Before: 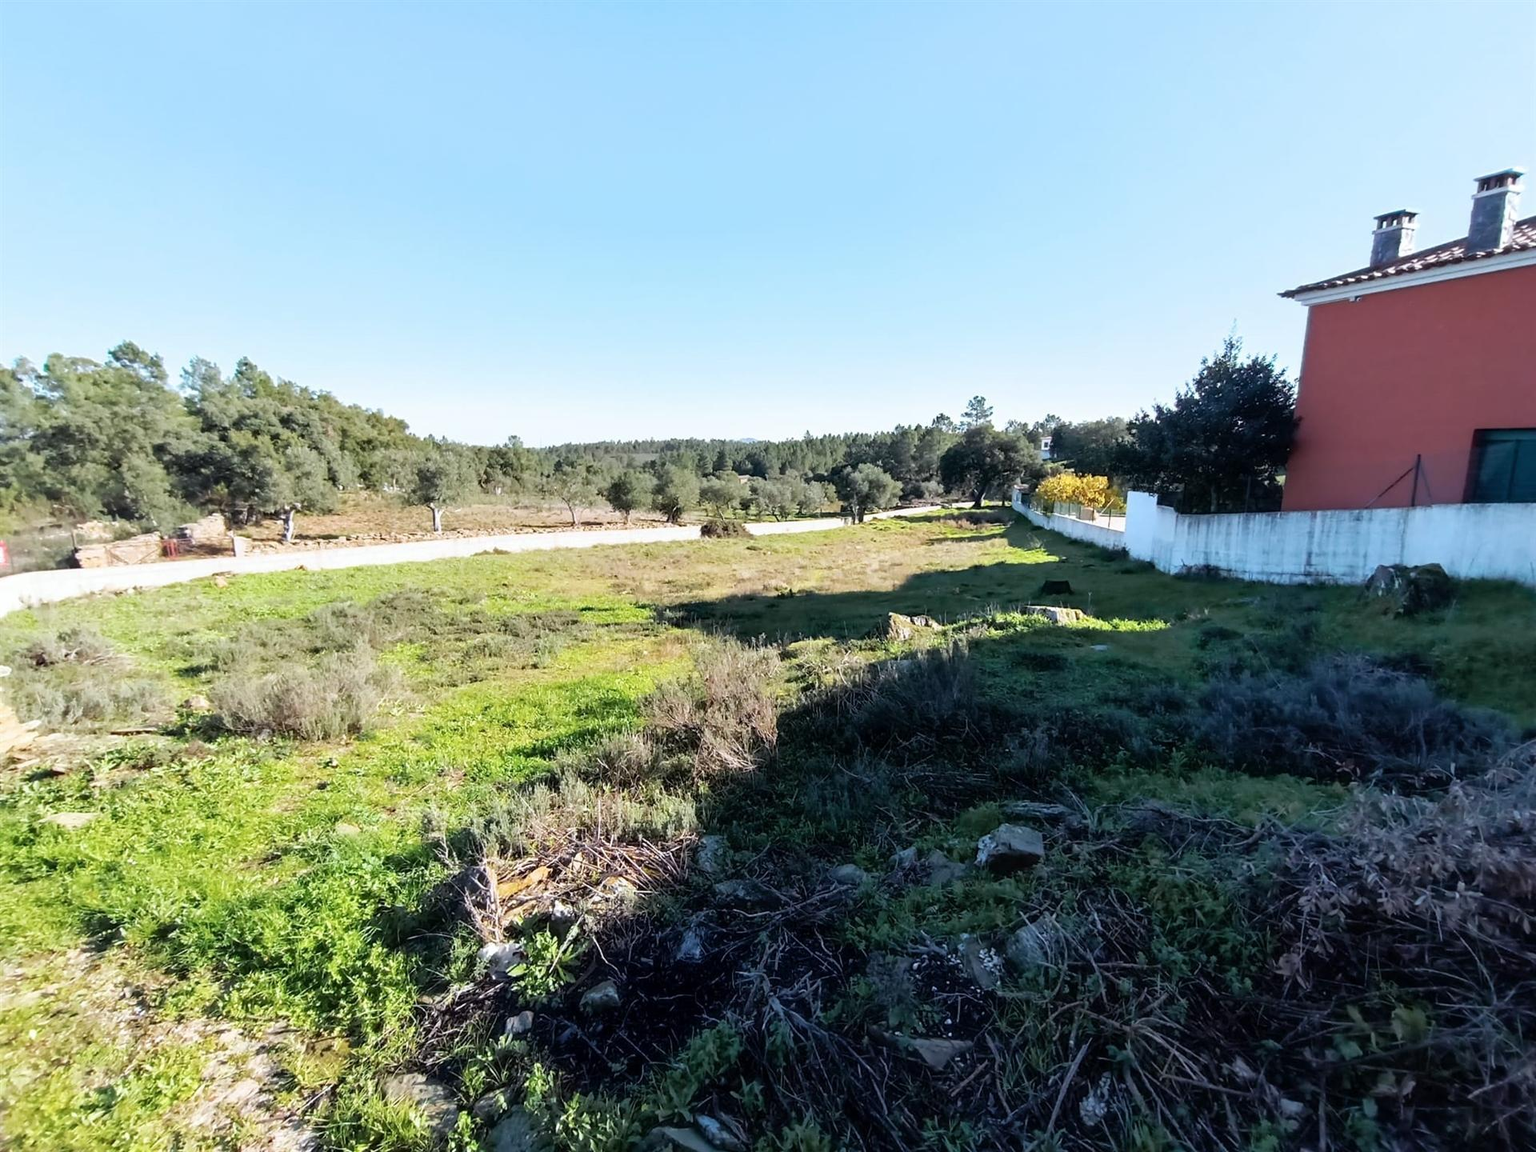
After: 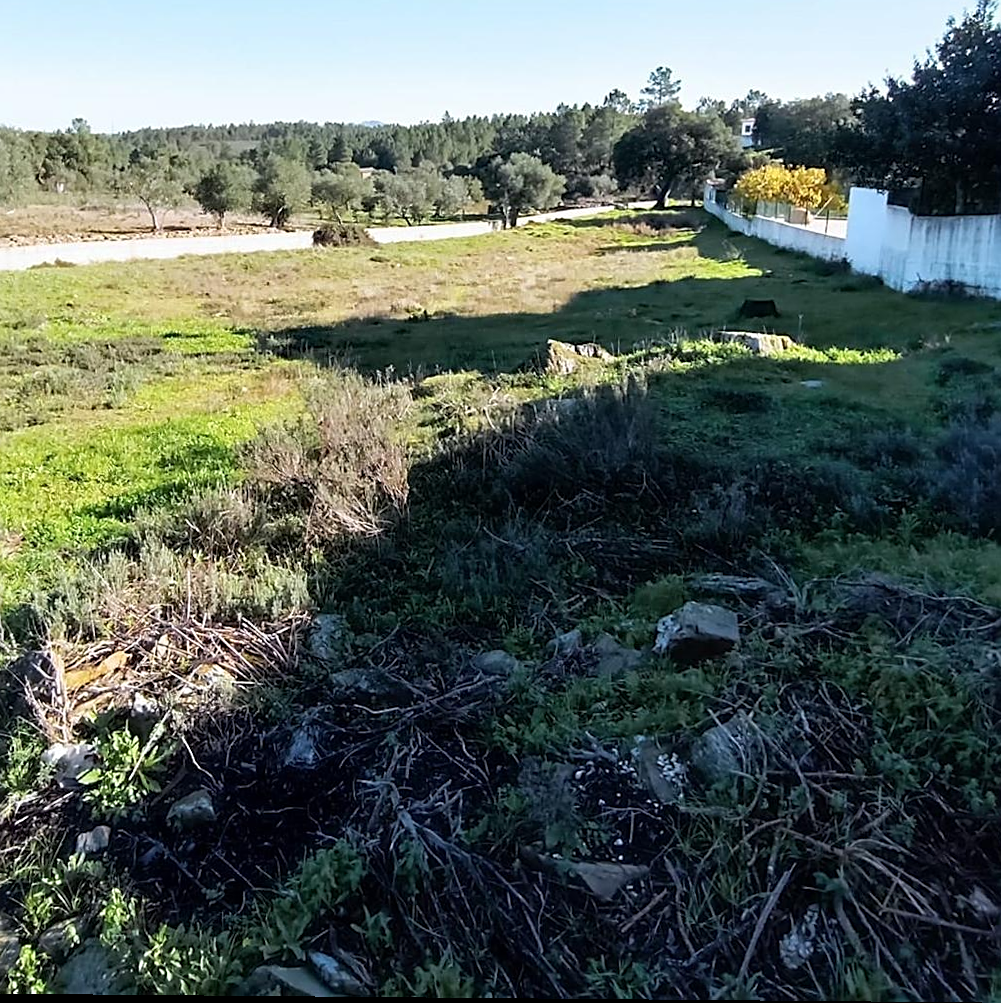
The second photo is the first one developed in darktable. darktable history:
rotate and perspective: lens shift (vertical) 0.048, lens shift (horizontal) -0.024, automatic cropping off
sharpen: on, module defaults
crop and rotate: left 29.237%, top 31.152%, right 19.807%
